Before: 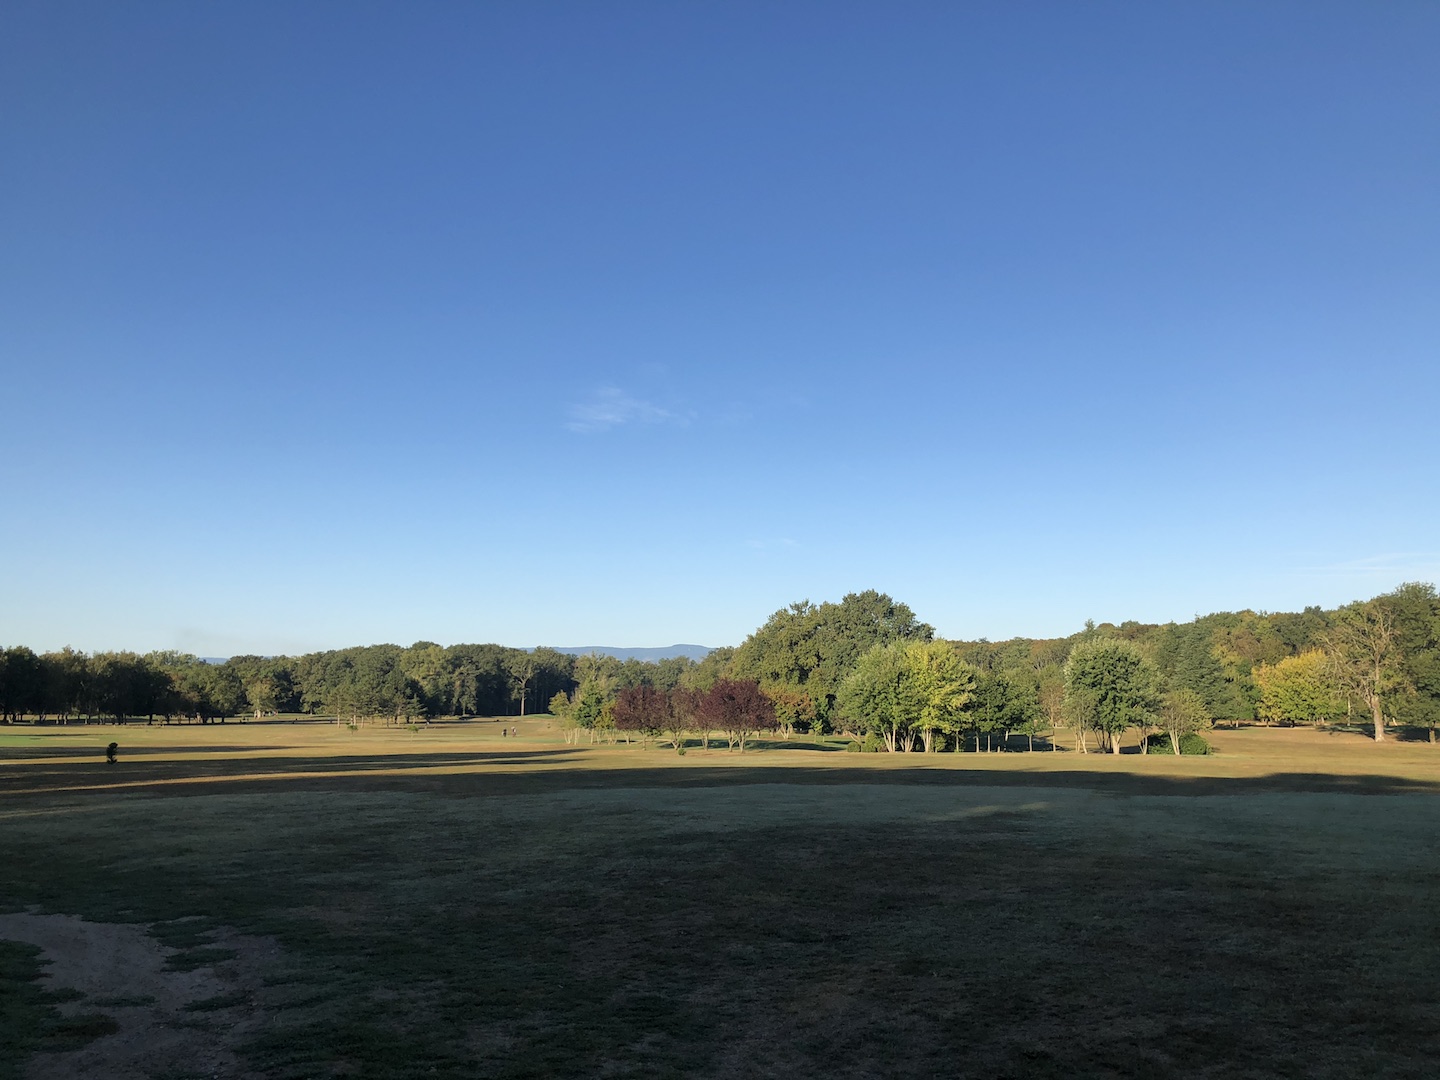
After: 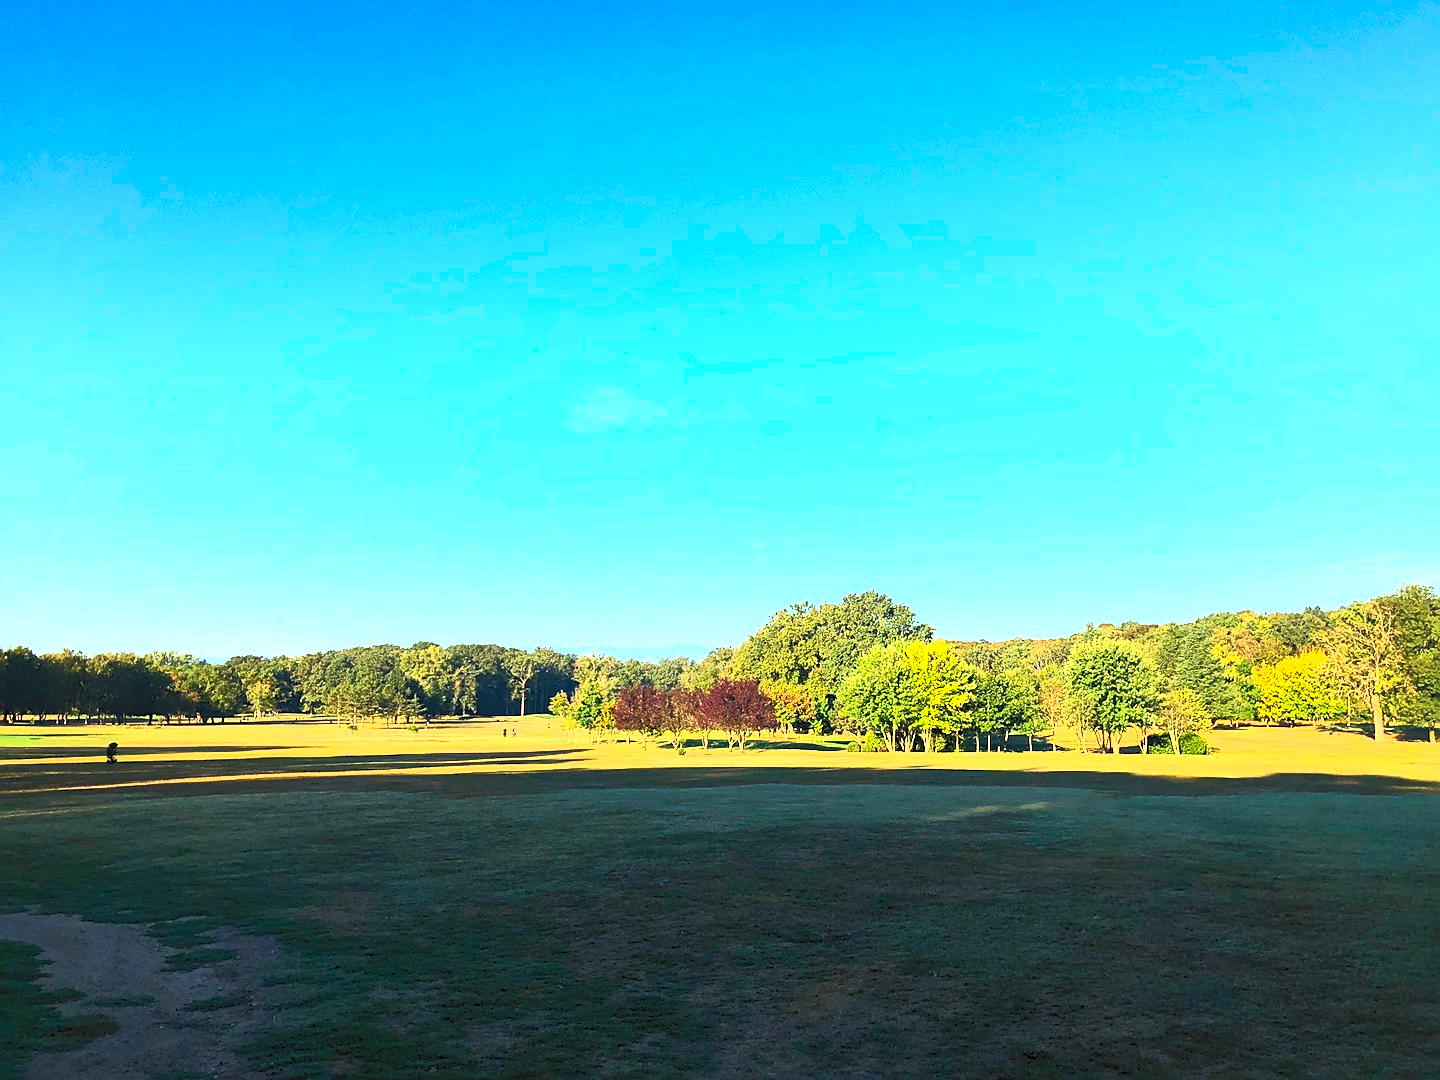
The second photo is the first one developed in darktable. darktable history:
sharpen: on, module defaults
contrast brightness saturation: contrast 1, brightness 1, saturation 1
